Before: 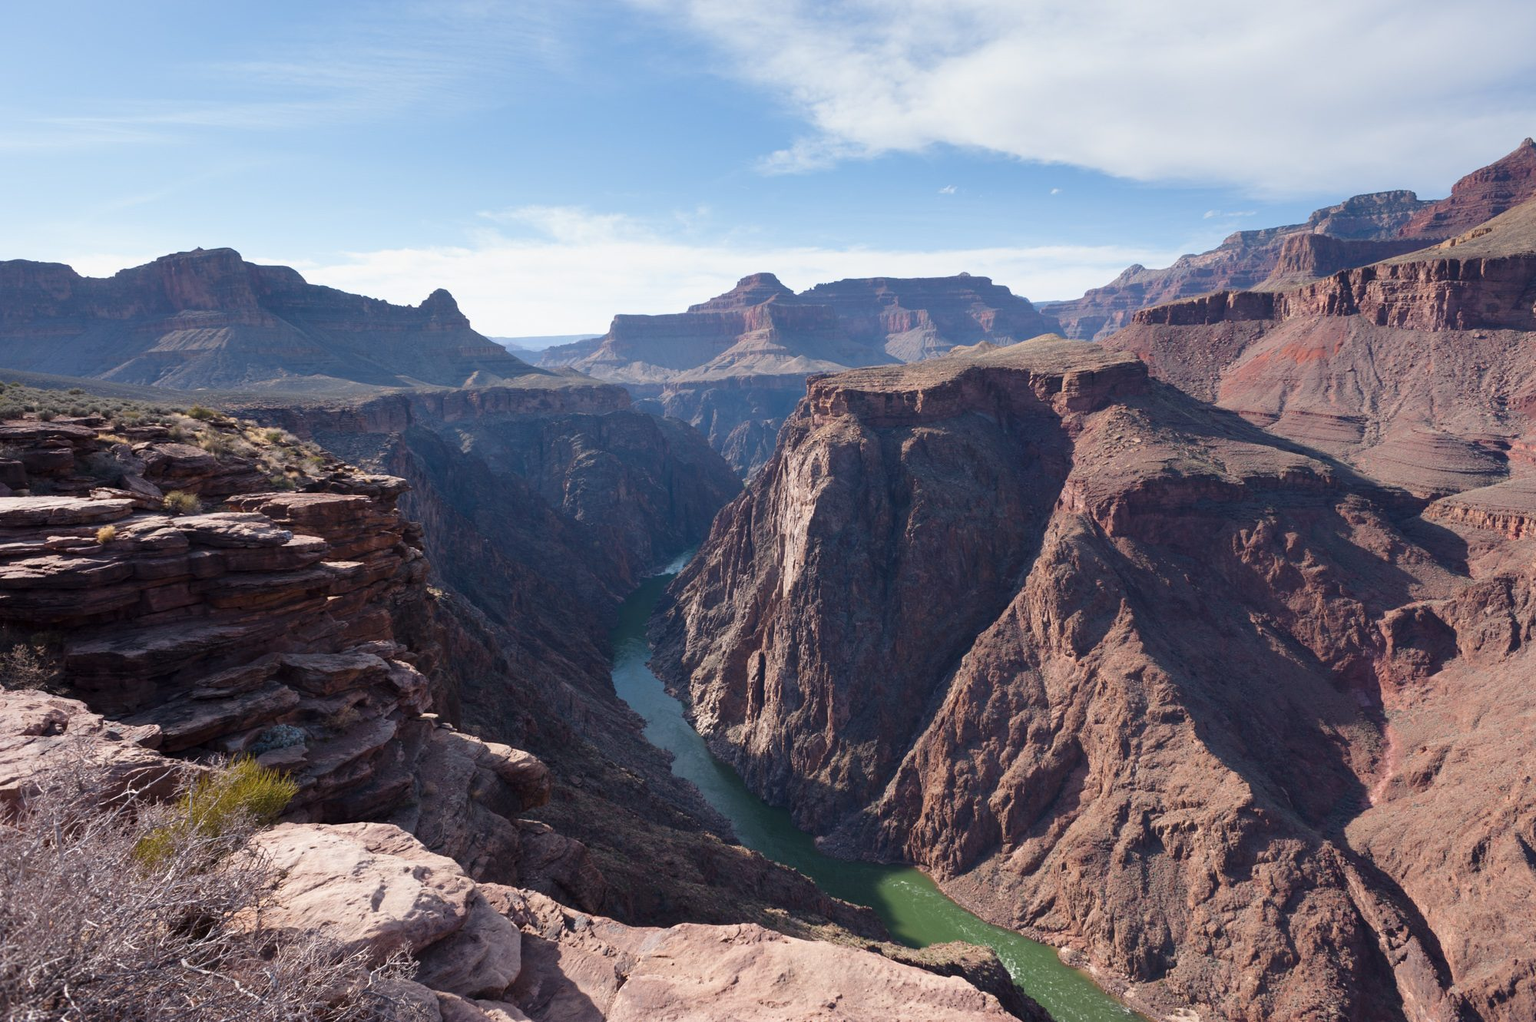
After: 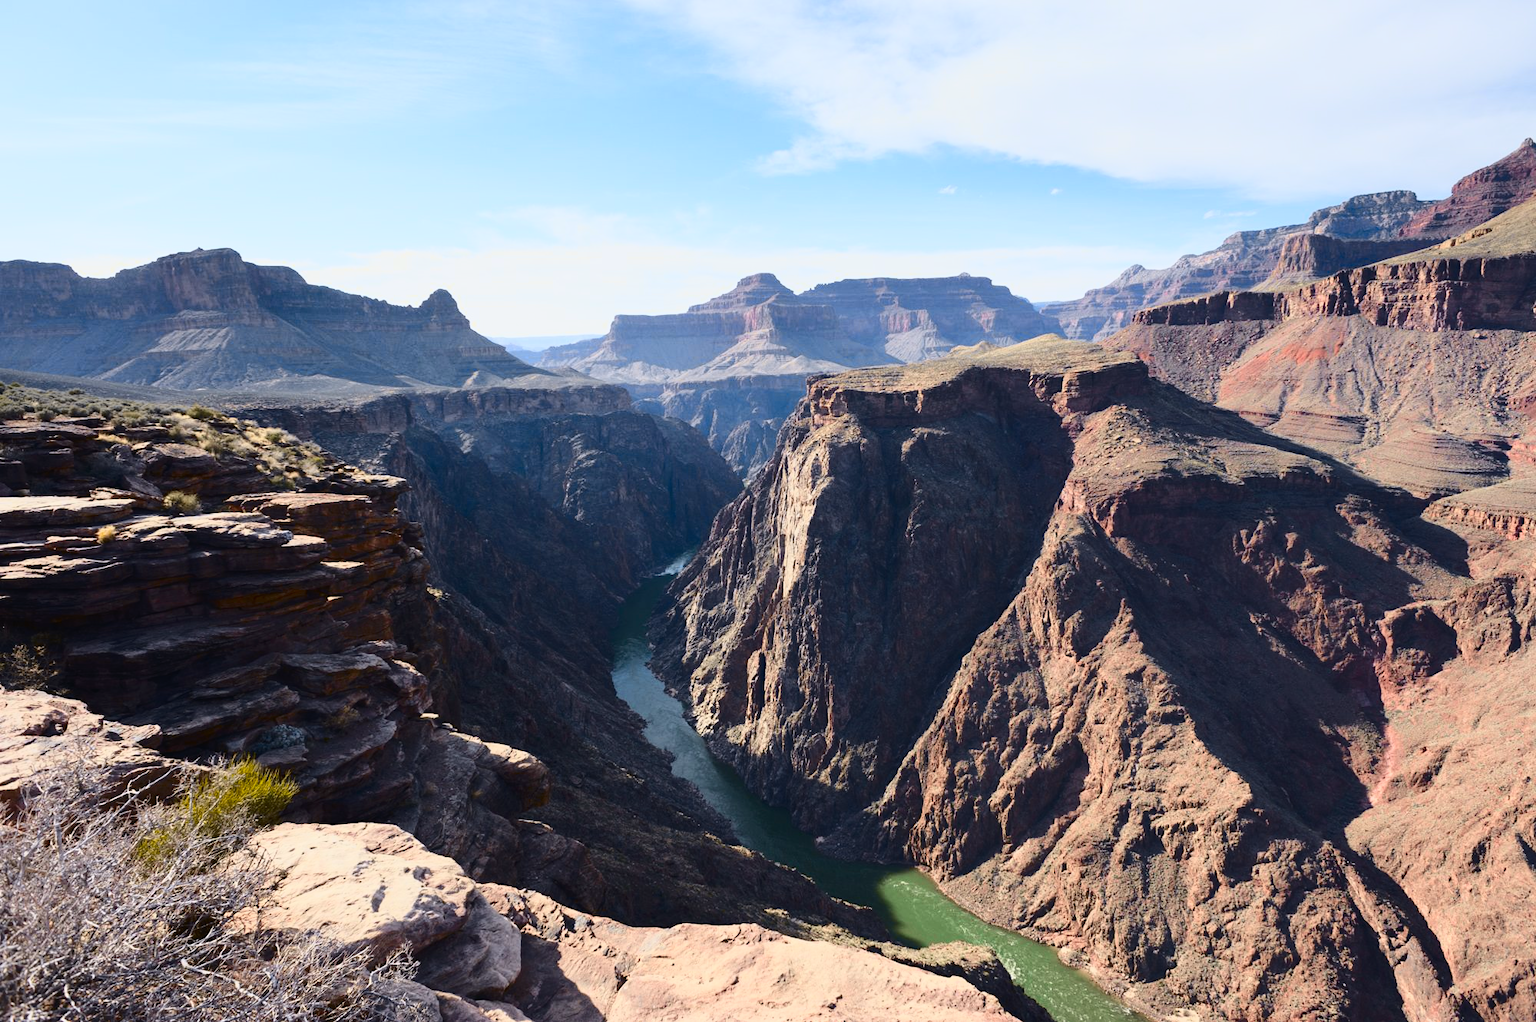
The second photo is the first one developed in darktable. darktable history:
tone curve: curves: ch0 [(0.003, 0.023) (0.071, 0.052) (0.249, 0.201) (0.466, 0.557) (0.625, 0.761) (0.783, 0.9) (0.994, 0.968)]; ch1 [(0, 0) (0.262, 0.227) (0.417, 0.386) (0.469, 0.467) (0.502, 0.498) (0.531, 0.521) (0.576, 0.586) (0.612, 0.634) (0.634, 0.68) (0.686, 0.728) (0.994, 0.987)]; ch2 [(0, 0) (0.262, 0.188) (0.385, 0.353) (0.427, 0.424) (0.495, 0.493) (0.518, 0.544) (0.55, 0.579) (0.595, 0.621) (0.644, 0.748) (1, 1)], color space Lab, independent channels, preserve colors none
